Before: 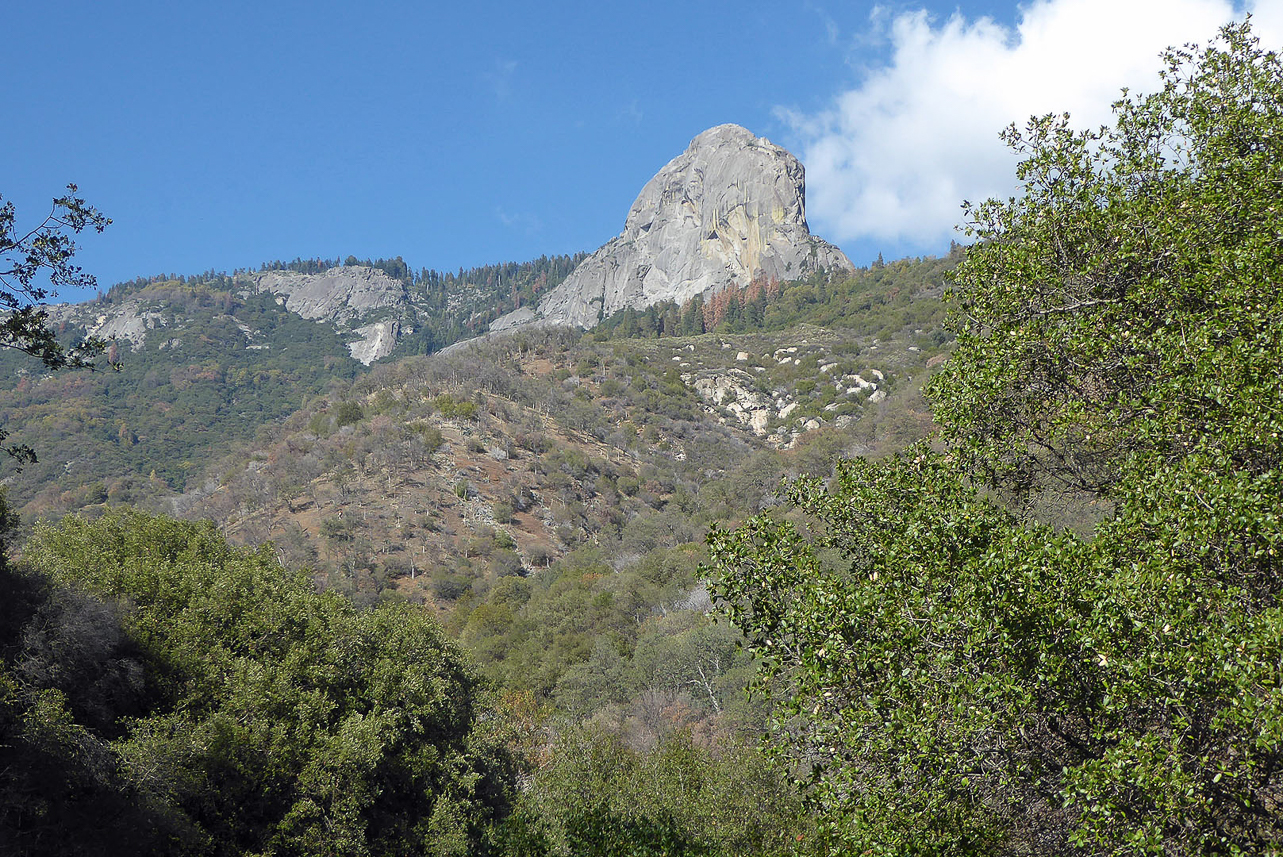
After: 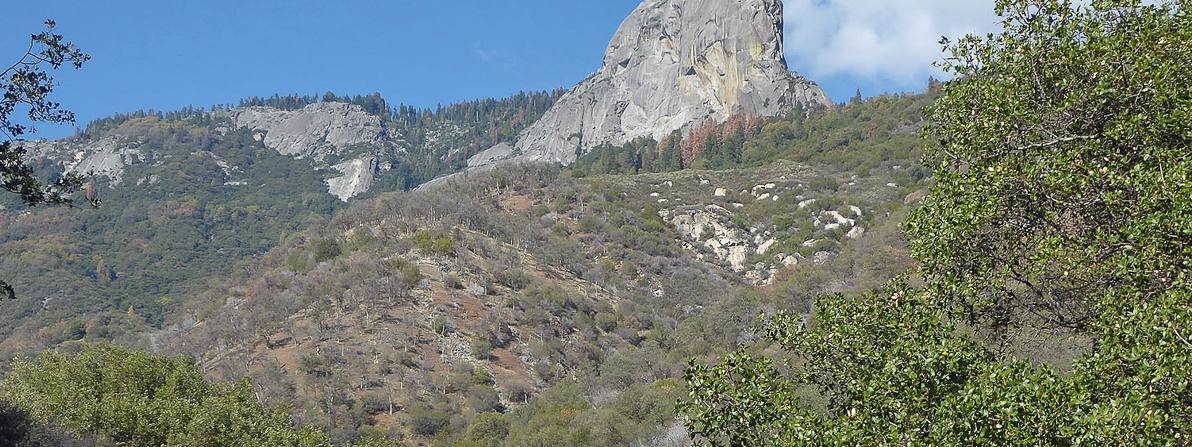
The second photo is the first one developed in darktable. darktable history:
crop: left 1.744%, top 19.225%, right 5.069%, bottom 28.357%
shadows and highlights: low approximation 0.01, soften with gaussian
